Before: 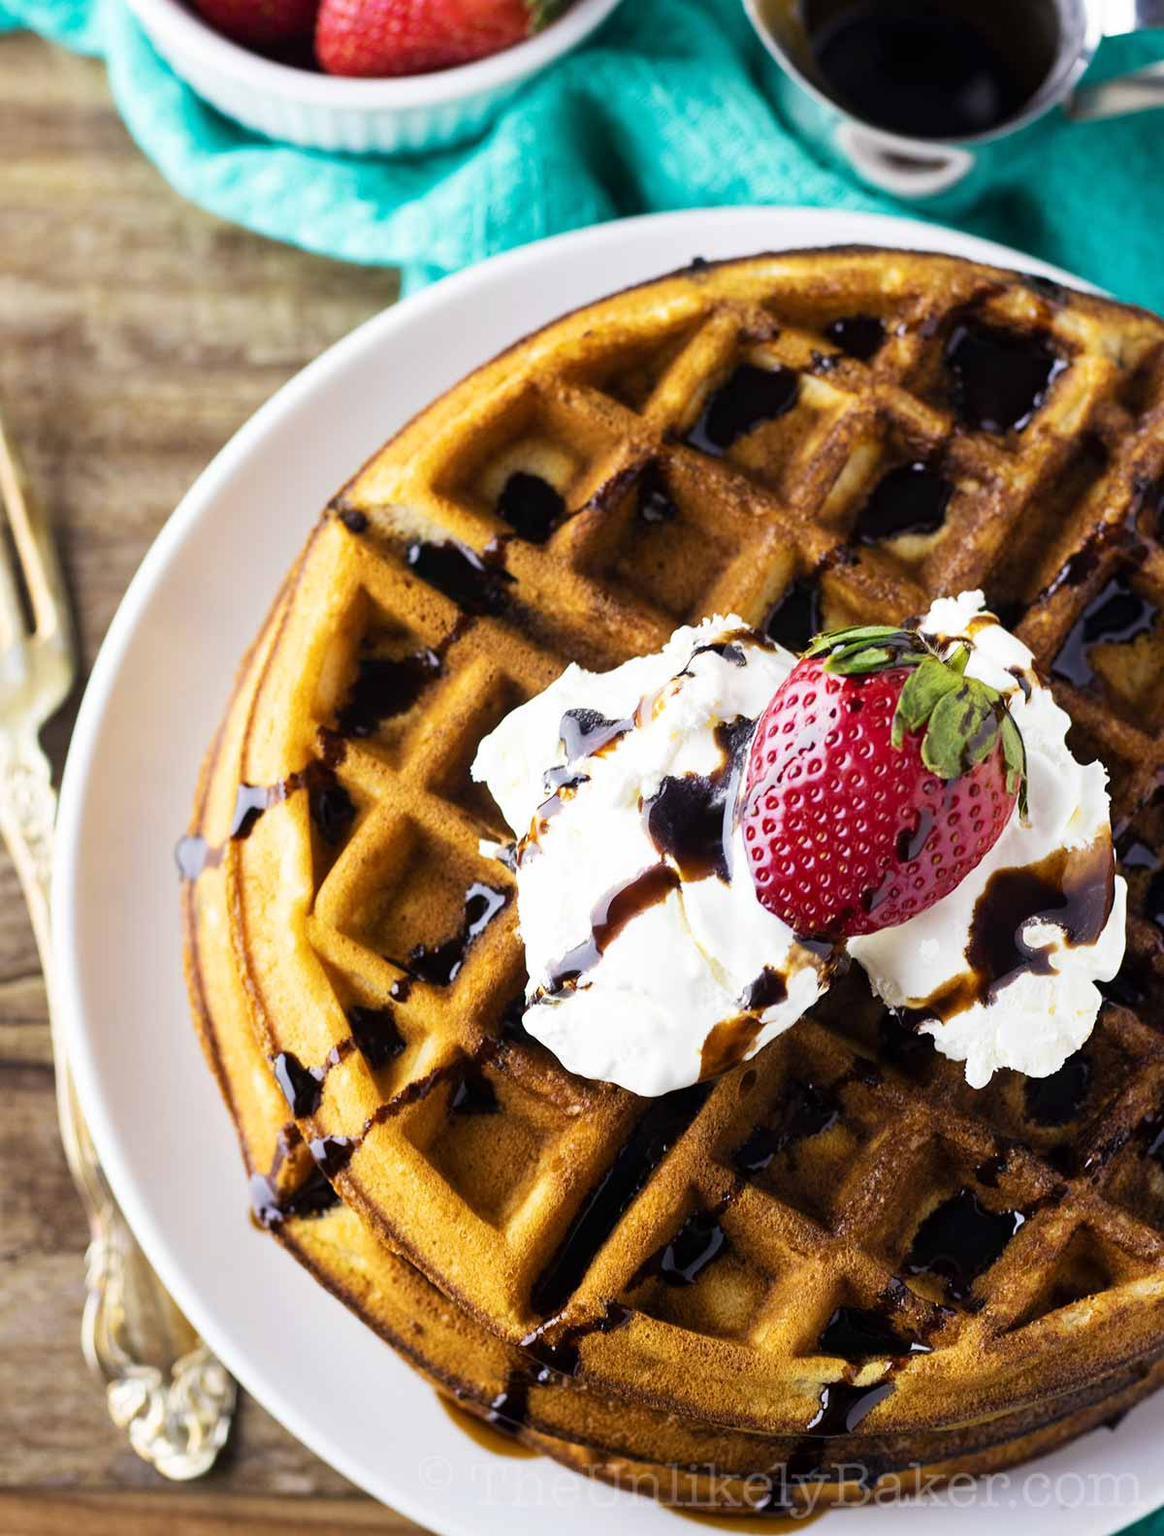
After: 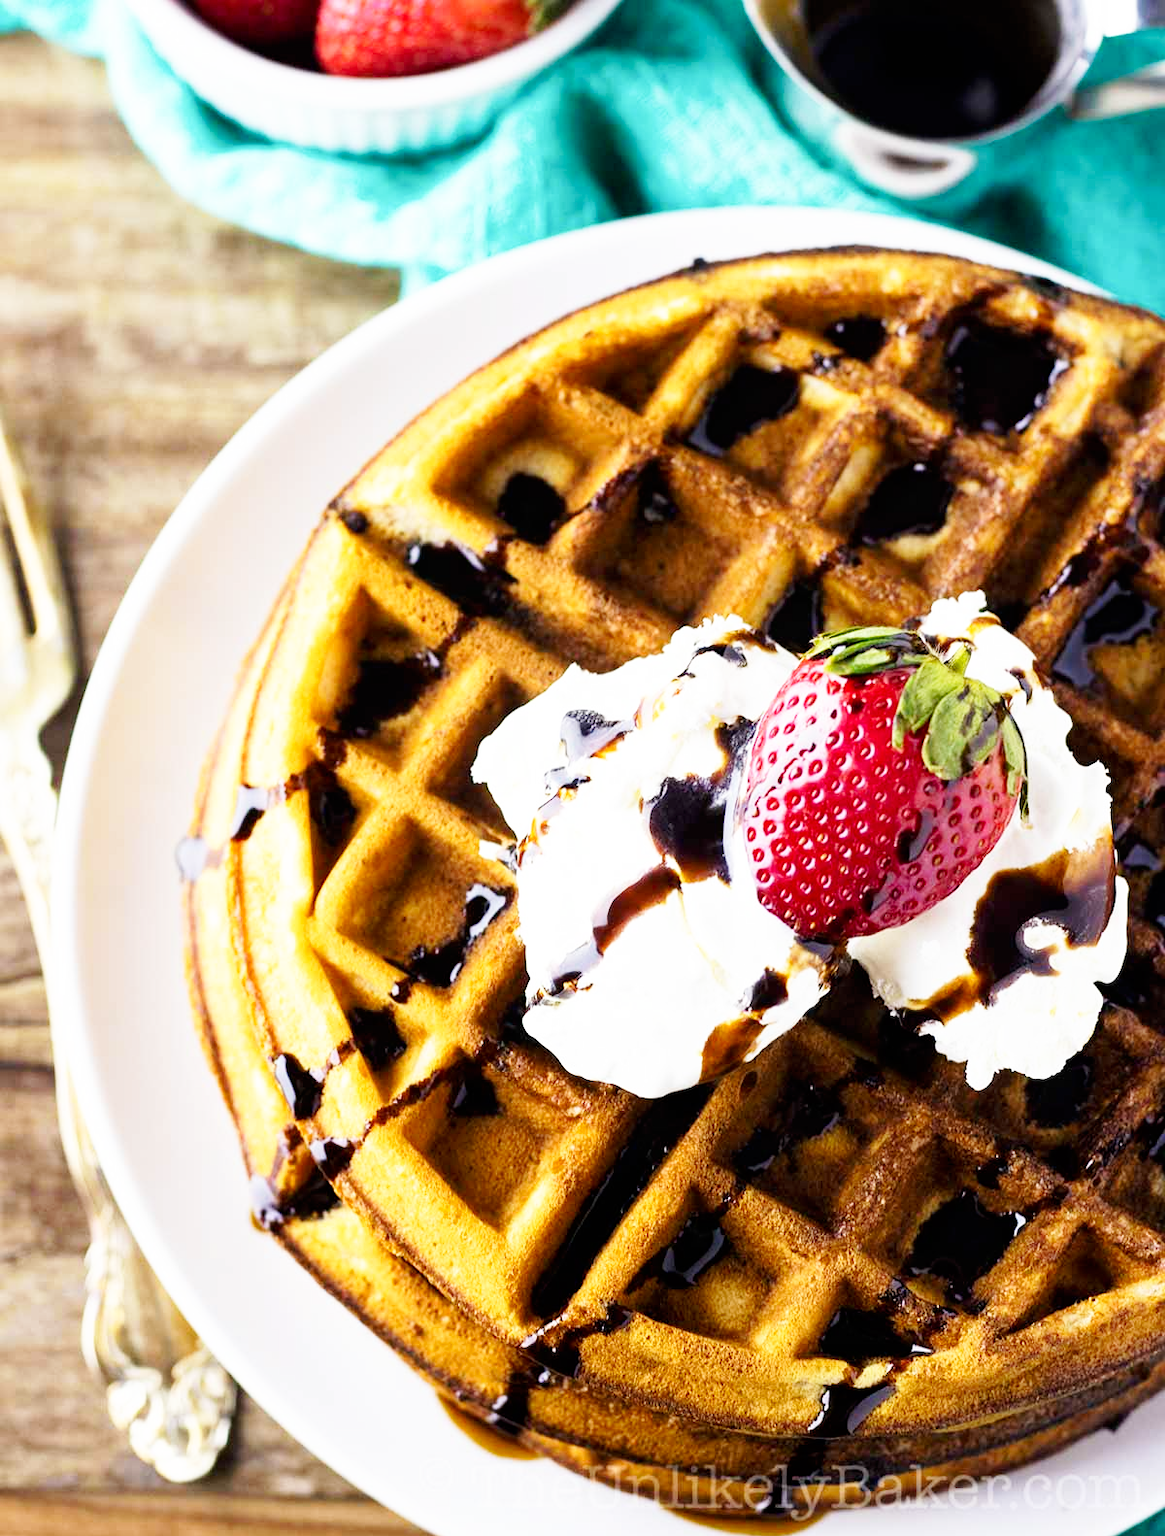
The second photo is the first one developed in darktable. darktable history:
base curve: curves: ch0 [(0, 0) (0.005, 0.002) (0.15, 0.3) (0.4, 0.7) (0.75, 0.95) (1, 1)], preserve colors none
crop: bottom 0.071%
